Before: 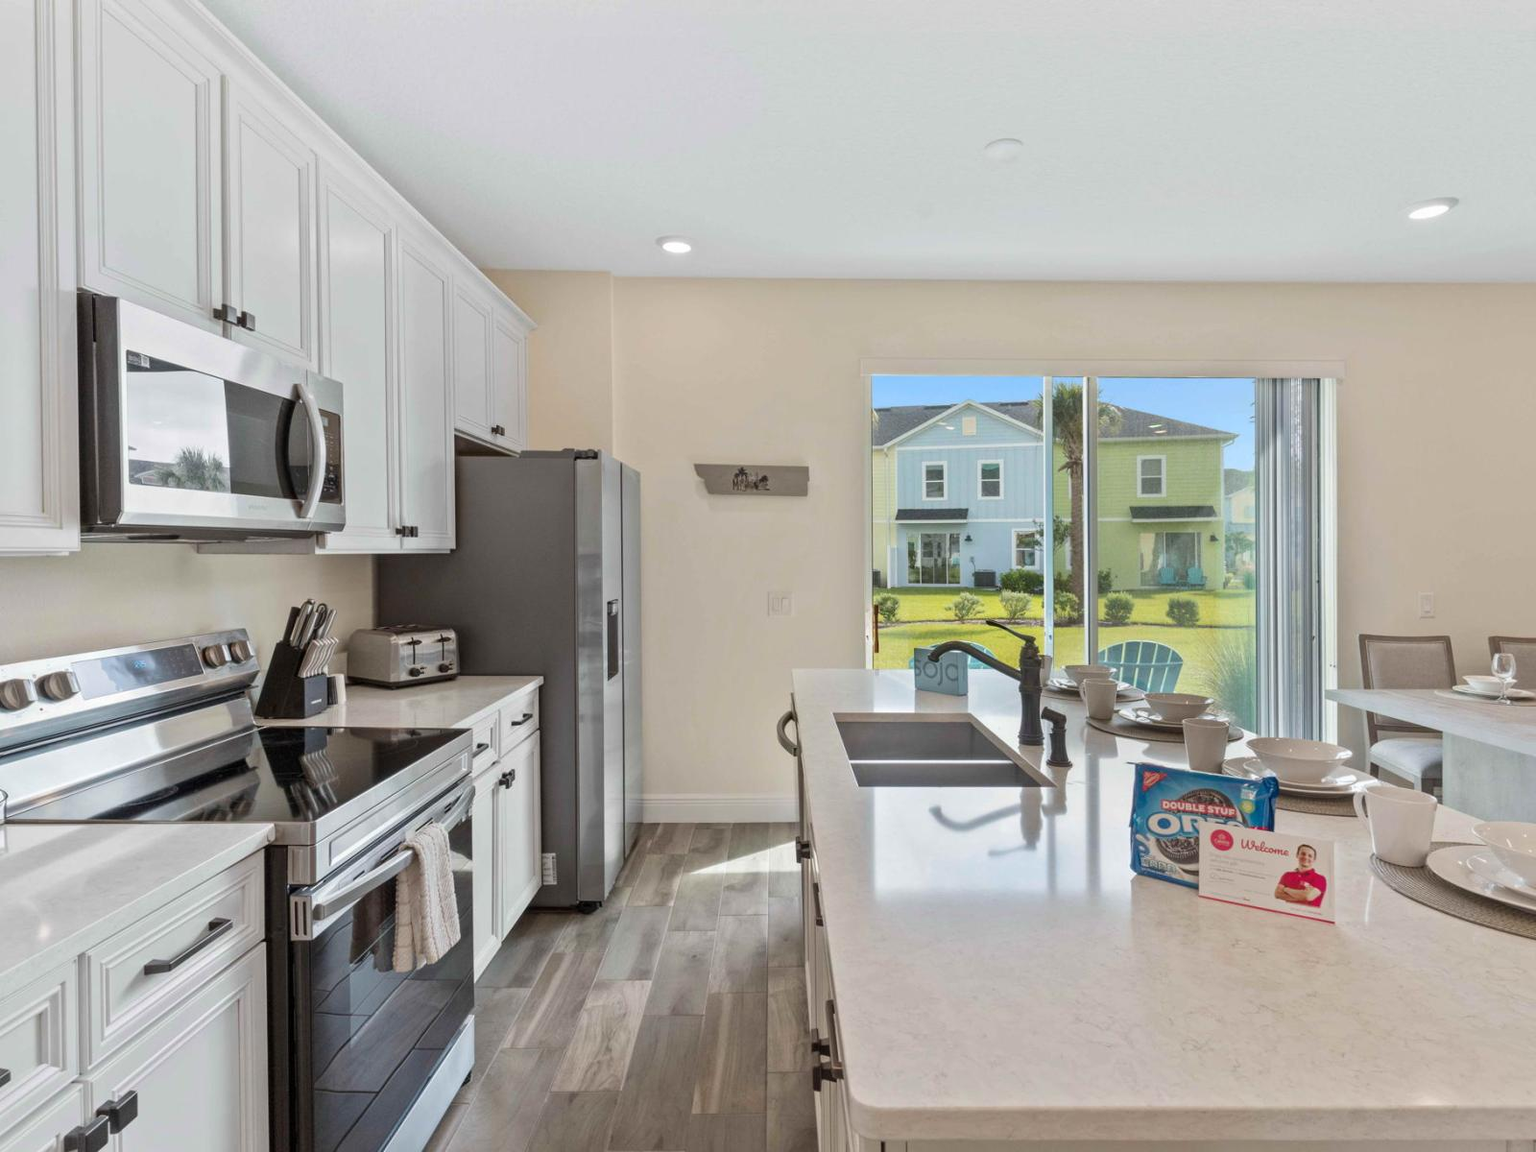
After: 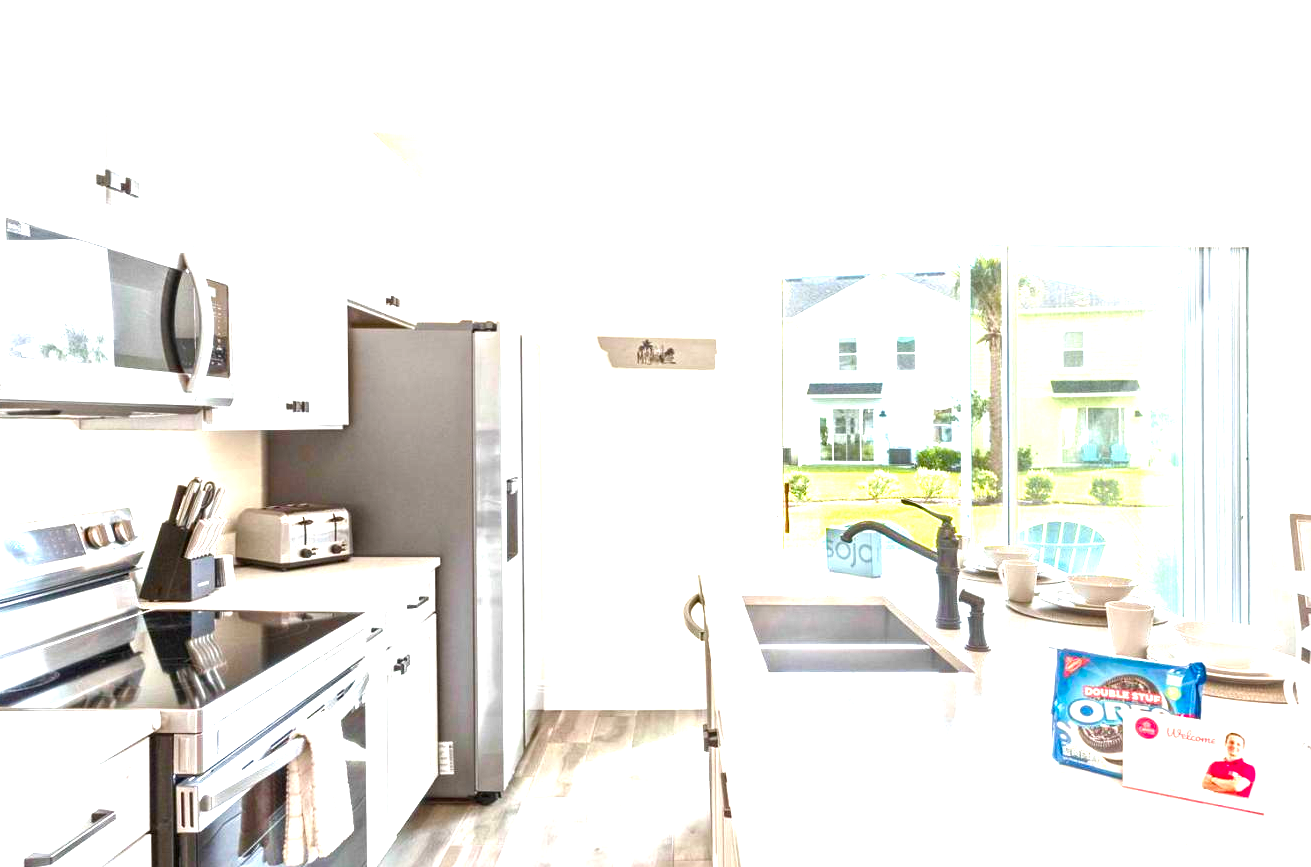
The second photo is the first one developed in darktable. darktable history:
crop: left 7.913%, top 12.252%, right 10.143%, bottom 15.478%
color balance rgb: perceptual saturation grading › global saturation 20%, perceptual saturation grading › highlights -25.373%, perceptual saturation grading › shadows 49.846%, perceptual brilliance grading › global brilliance 24.958%
exposure: black level correction 0, exposure 1.2 EV, compensate exposure bias true, compensate highlight preservation false
